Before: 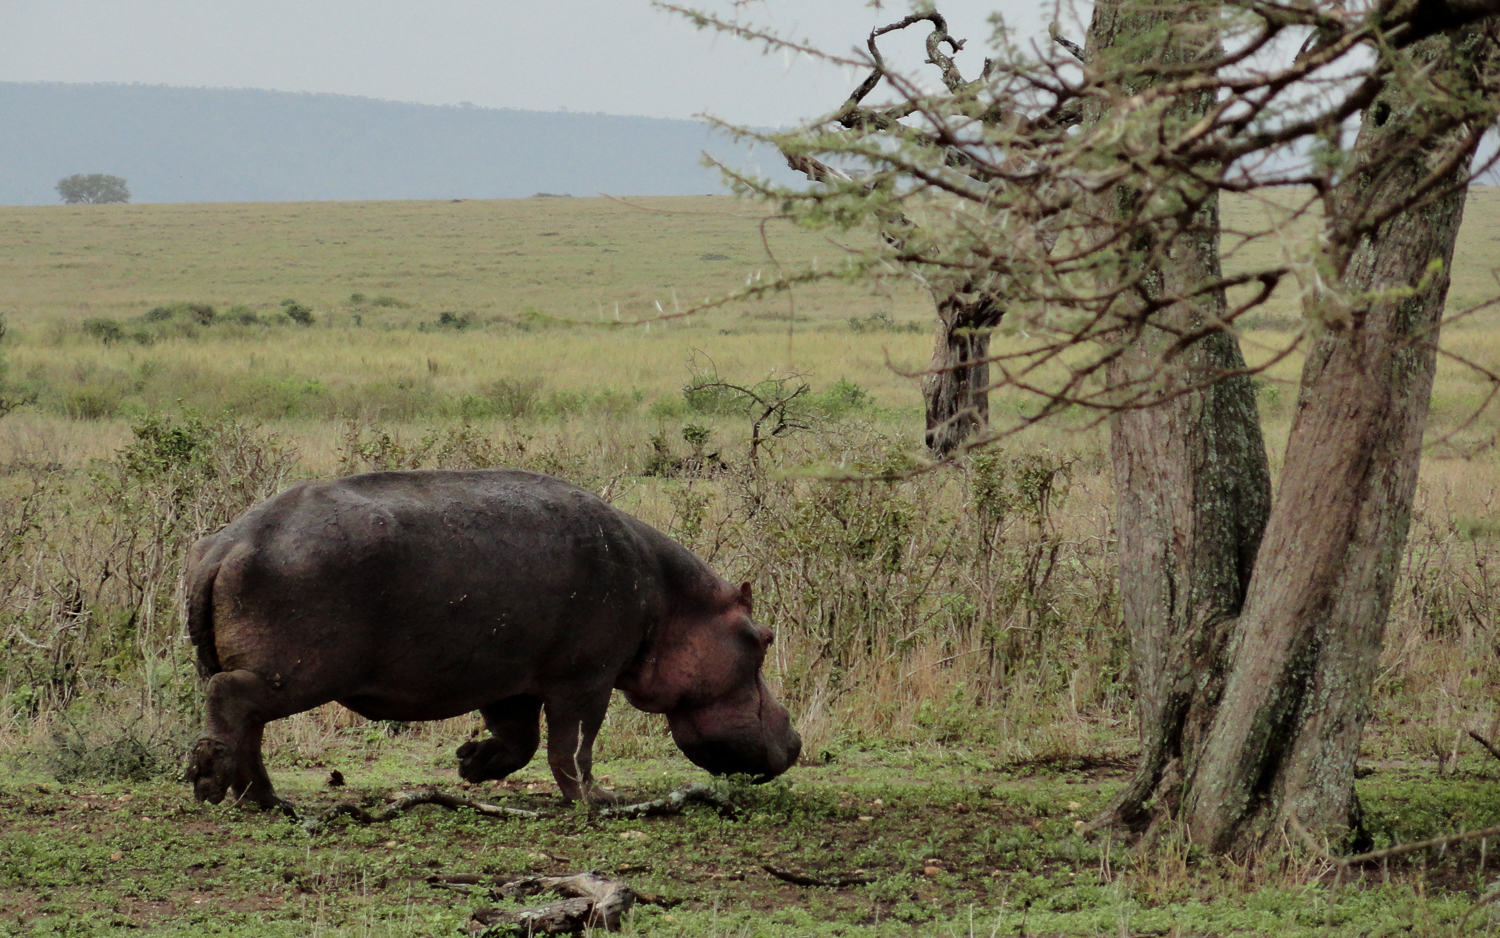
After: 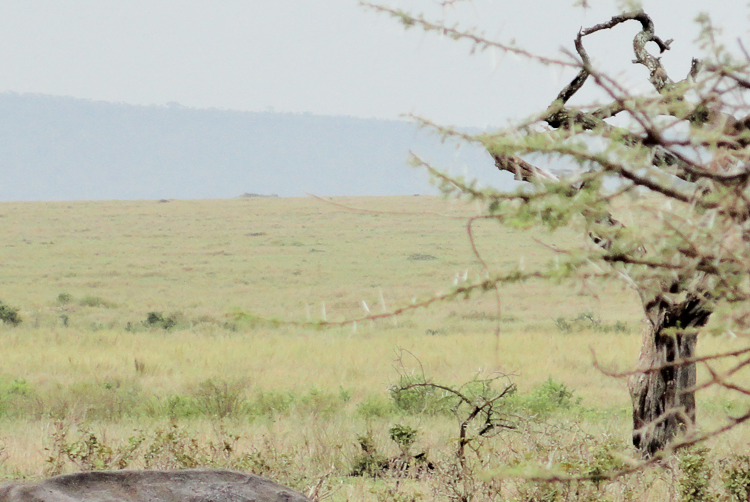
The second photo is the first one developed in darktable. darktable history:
crop: left 19.556%, right 30.401%, bottom 46.458%
filmic rgb: black relative exposure -7.65 EV, white relative exposure 4.56 EV, hardness 3.61, contrast 1.05
exposure: black level correction 0.001, exposure 0.955 EV, compensate exposure bias true, compensate highlight preservation false
